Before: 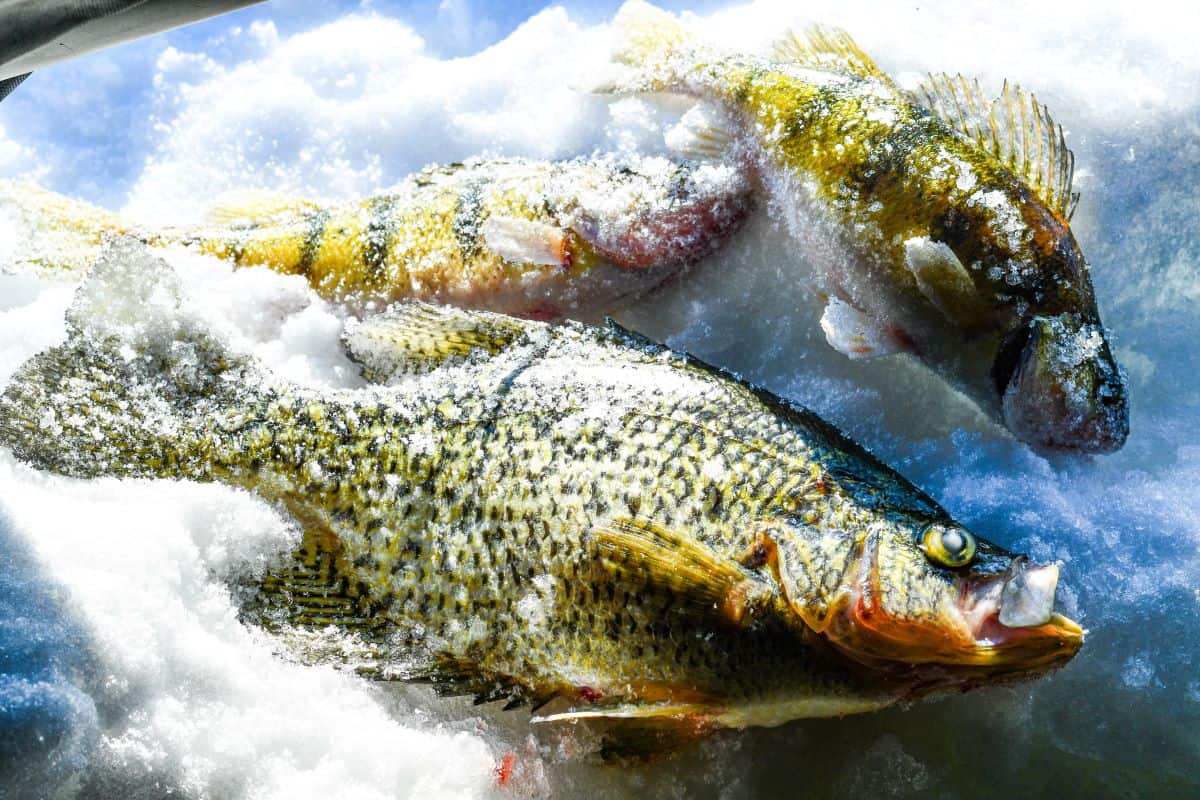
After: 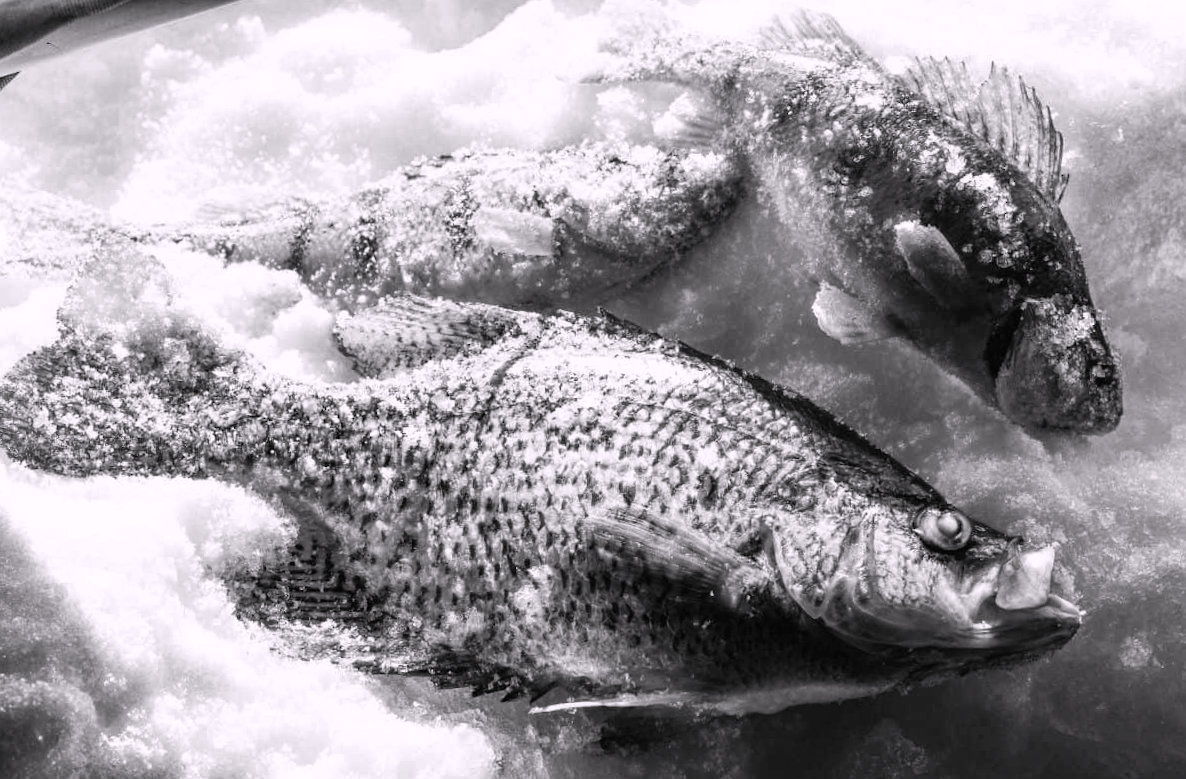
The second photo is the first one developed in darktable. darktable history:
color correction: highlights a* 1.59, highlights b* -1.7, saturation 2.48
exposure: black level correction -0.001, exposure 0.08 EV, compensate highlight preservation false
color calibration: output gray [0.22, 0.42, 0.37, 0], gray › normalize channels true, illuminant same as pipeline (D50), adaptation XYZ, x 0.346, y 0.359, gamut compression 0
rotate and perspective: rotation -1°, crop left 0.011, crop right 0.989, crop top 0.025, crop bottom 0.975
